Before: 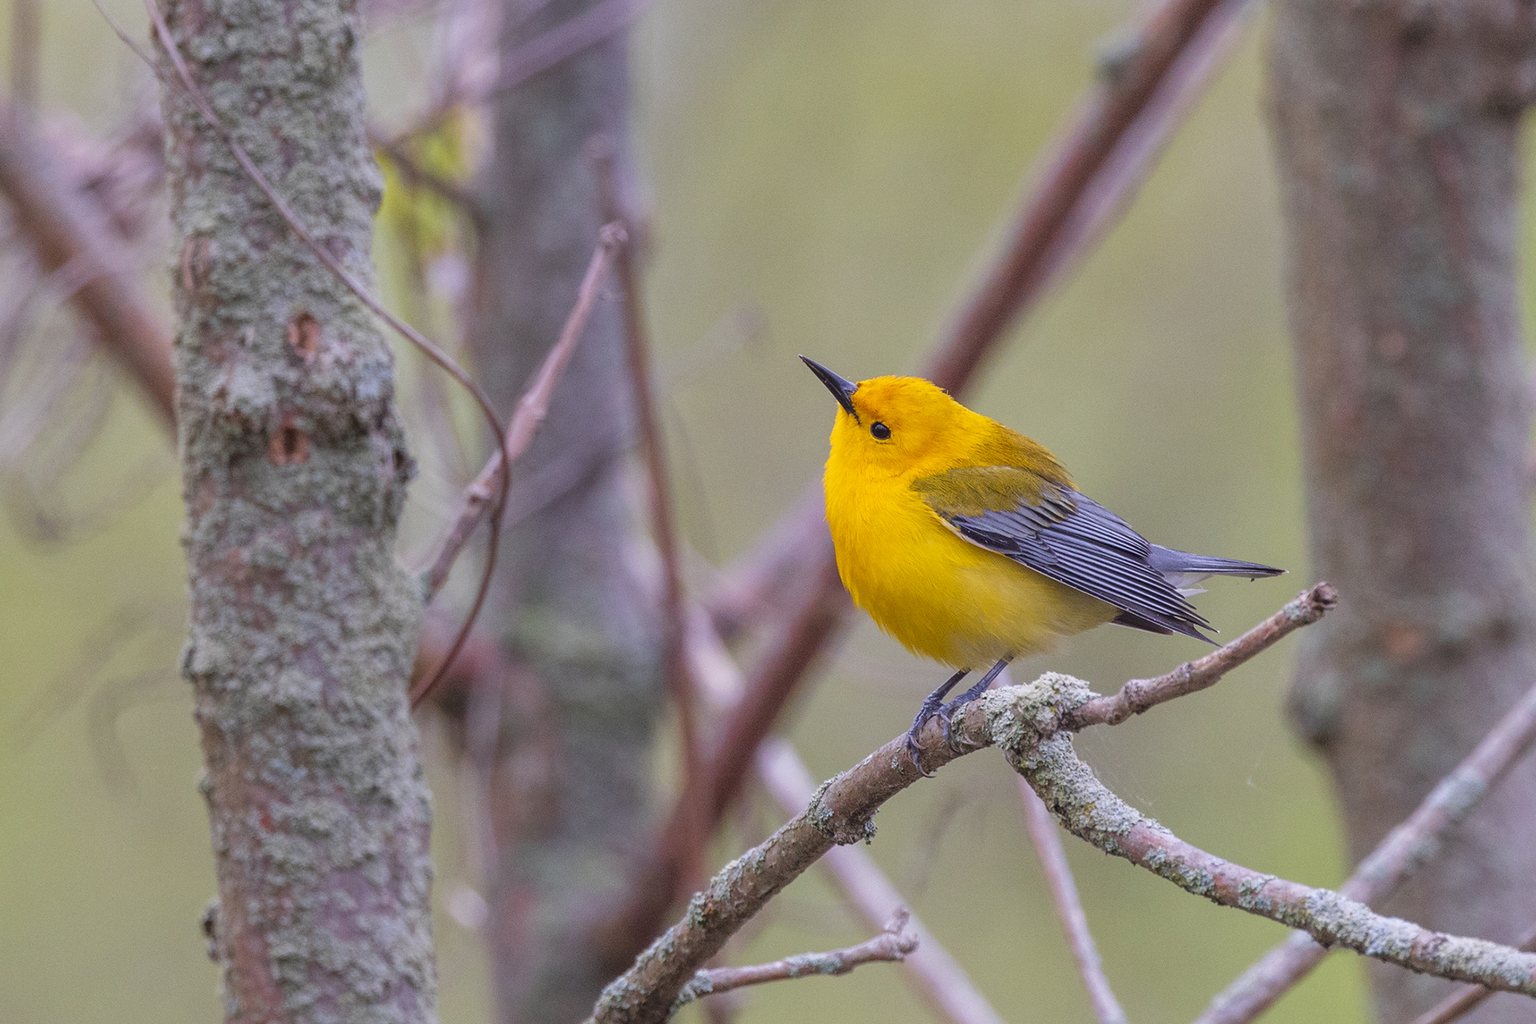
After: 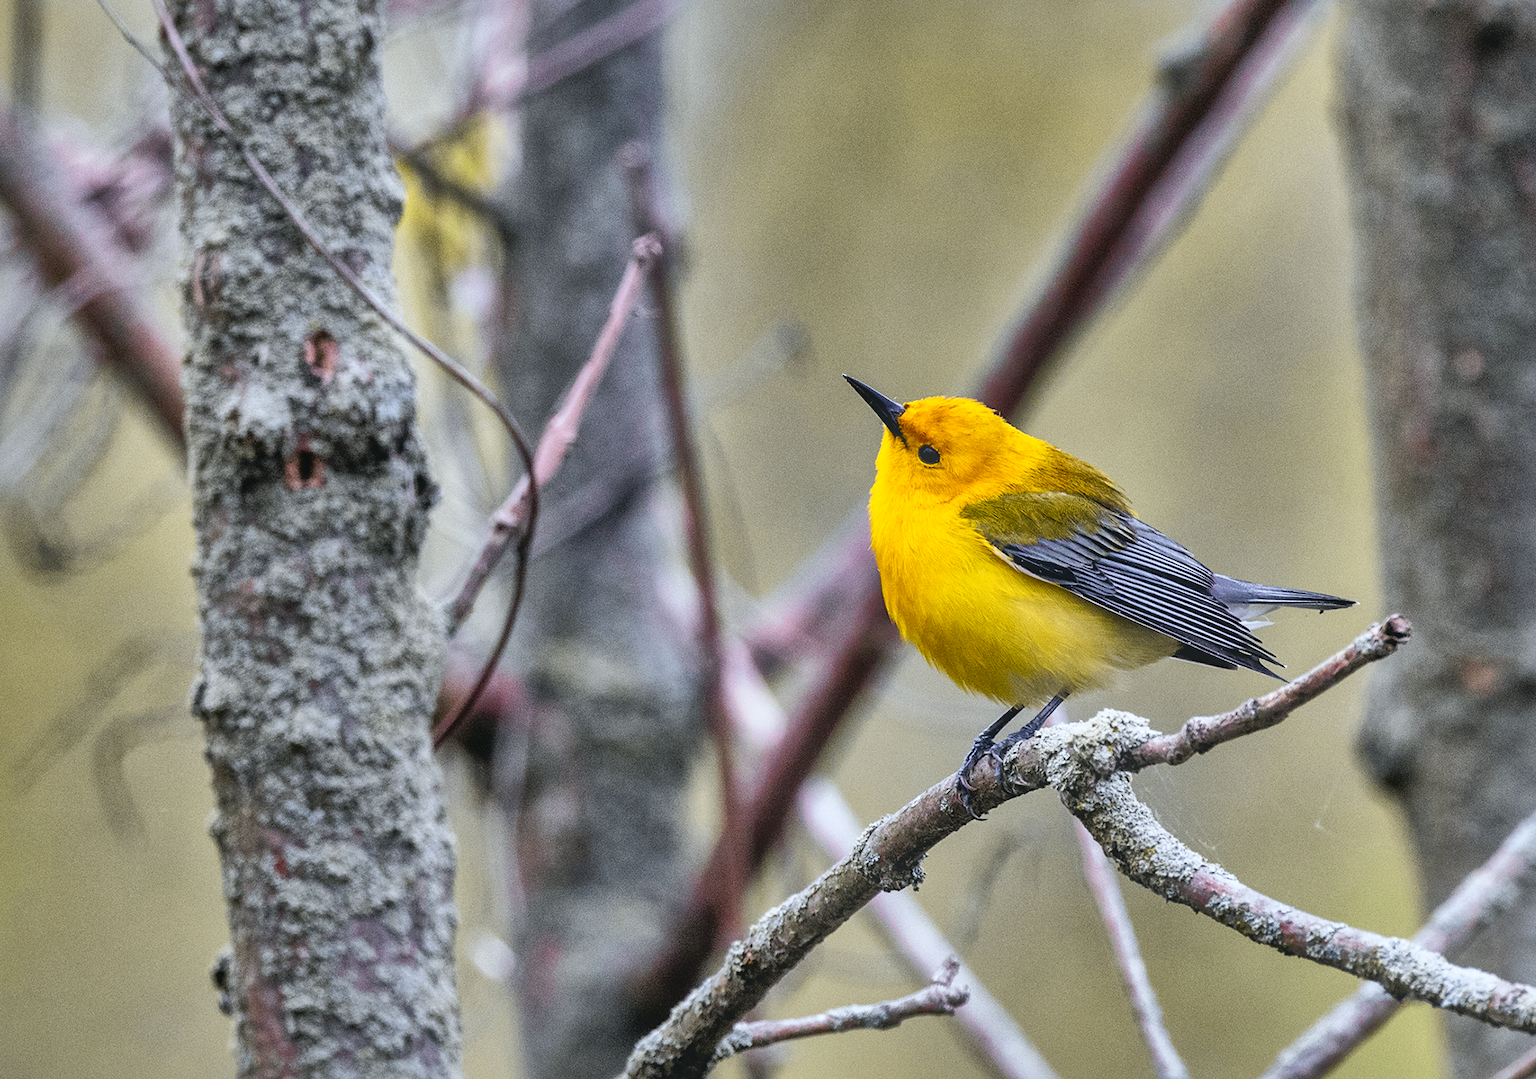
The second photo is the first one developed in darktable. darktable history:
local contrast: mode bilateral grid, contrast 20, coarseness 50, detail 150%, midtone range 0.2
bloom: size 16%, threshold 98%, strength 20%
tone curve: curves: ch0 [(0, 0.074) (0.129, 0.136) (0.285, 0.301) (0.689, 0.764) (0.854, 0.926) (0.987, 0.977)]; ch1 [(0, 0) (0.337, 0.249) (0.434, 0.437) (0.485, 0.491) (0.515, 0.495) (0.566, 0.57) (0.625, 0.625) (0.764, 0.806) (1, 1)]; ch2 [(0, 0) (0.314, 0.301) (0.401, 0.411) (0.505, 0.499) (0.54, 0.54) (0.608, 0.613) (0.706, 0.735) (1, 1)], color space Lab, independent channels, preserve colors none
shadows and highlights: shadows 24.5, highlights -78.15, soften with gaussian
filmic rgb: black relative exposure -5 EV, white relative exposure 3.5 EV, hardness 3.19, contrast 1.3, highlights saturation mix -50%
crop and rotate: right 5.167%
